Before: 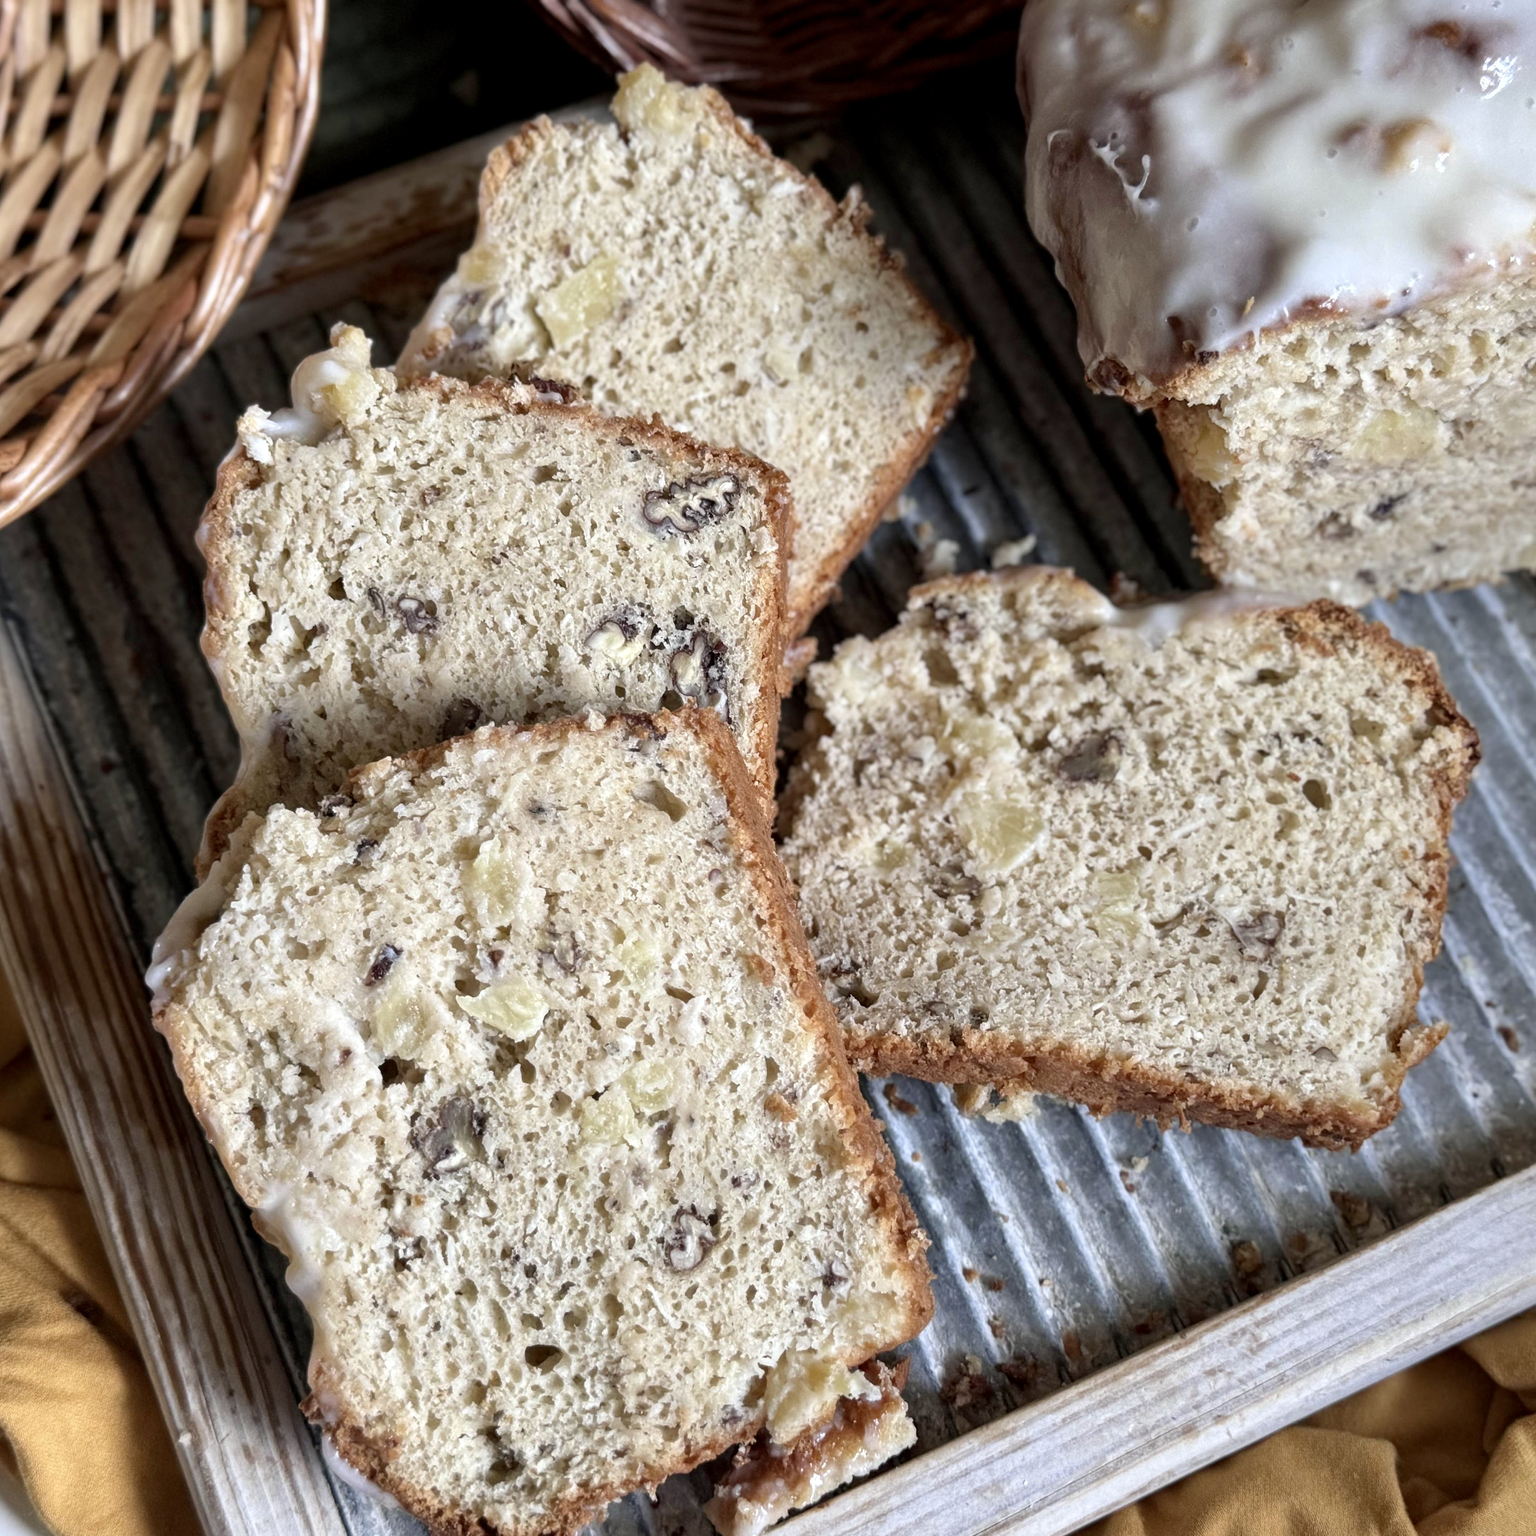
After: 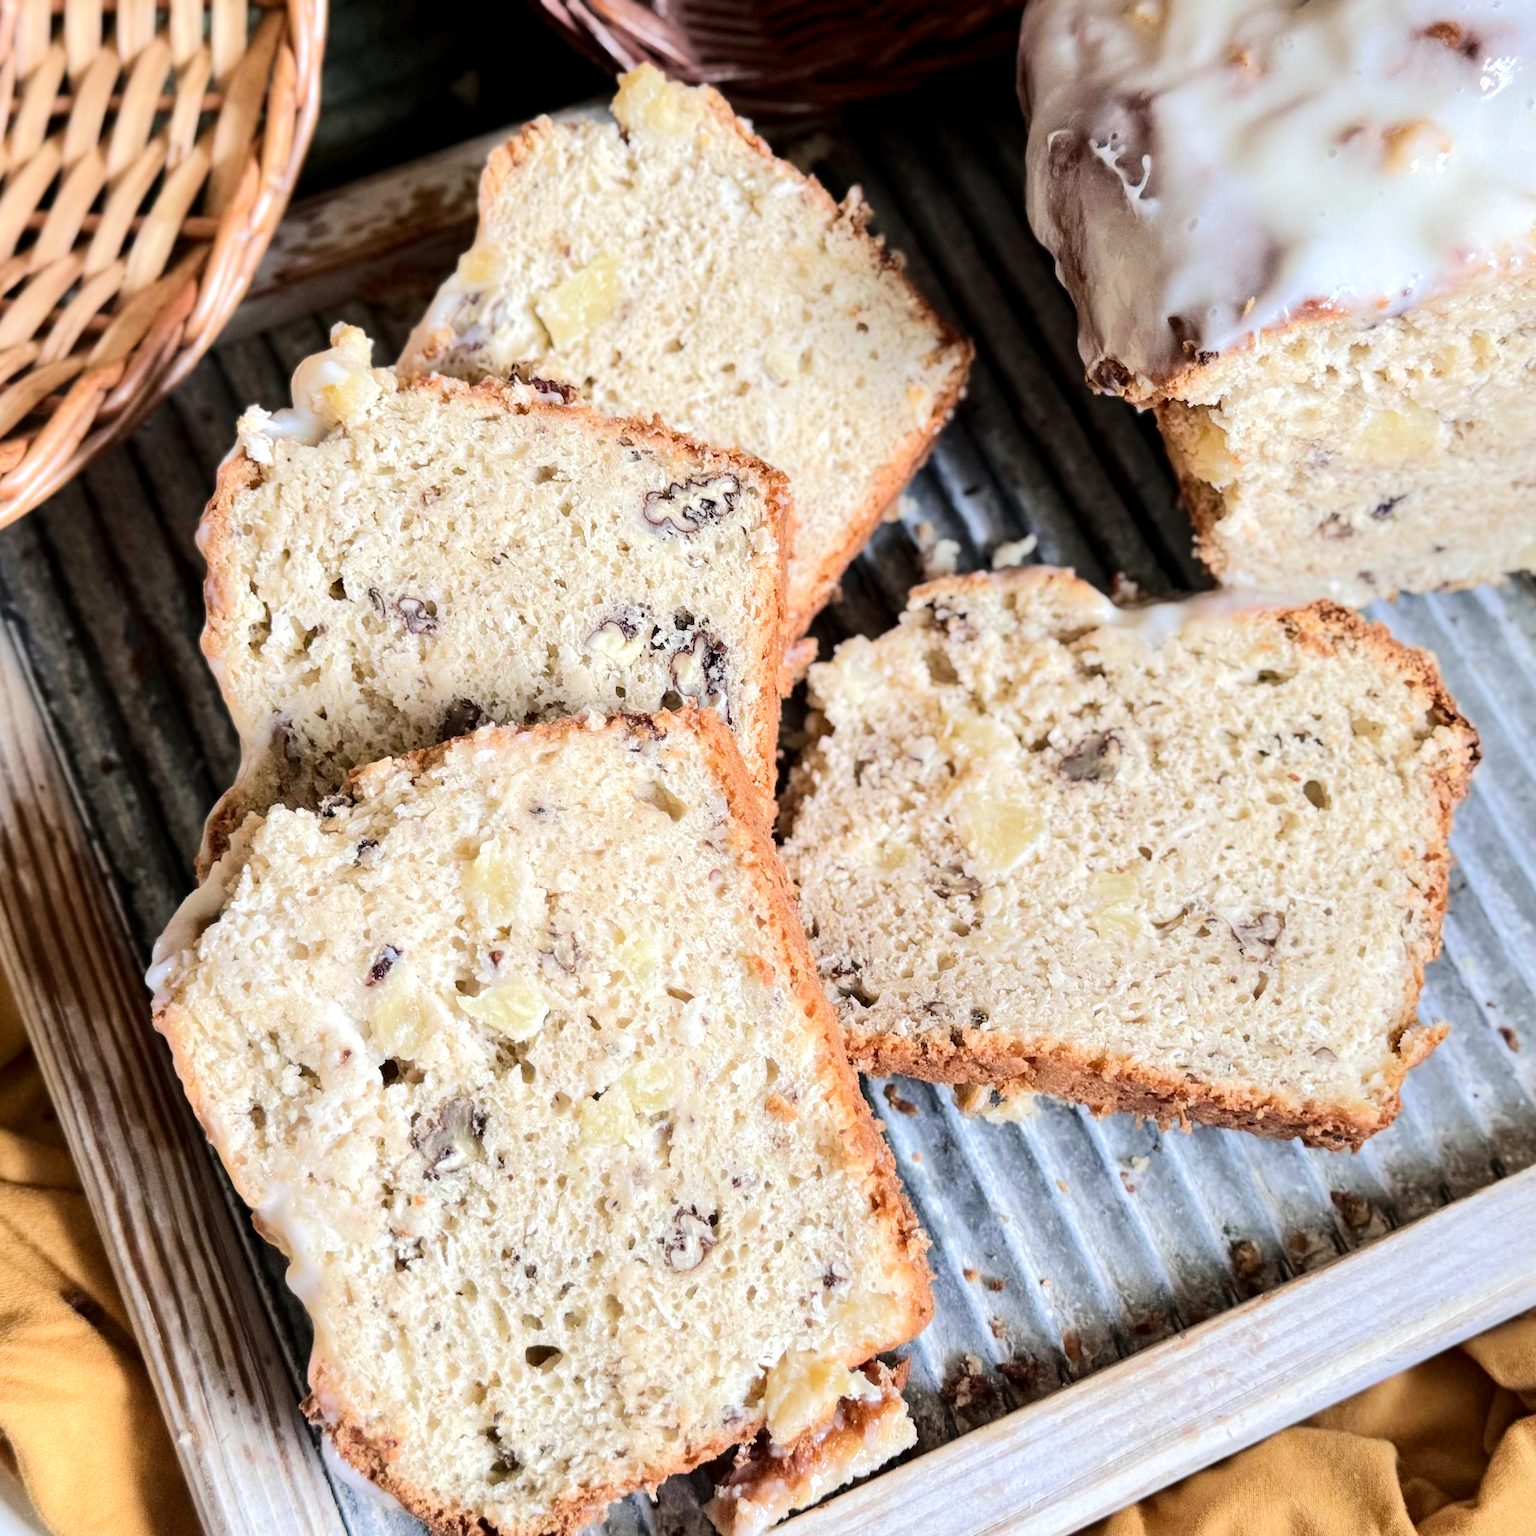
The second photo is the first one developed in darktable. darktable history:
tone equalizer: -7 EV 0.154 EV, -6 EV 0.591 EV, -5 EV 1.13 EV, -4 EV 1.31 EV, -3 EV 1.17 EV, -2 EV 0.6 EV, -1 EV 0.161 EV, edges refinement/feathering 500, mask exposure compensation -1.57 EV, preserve details no
